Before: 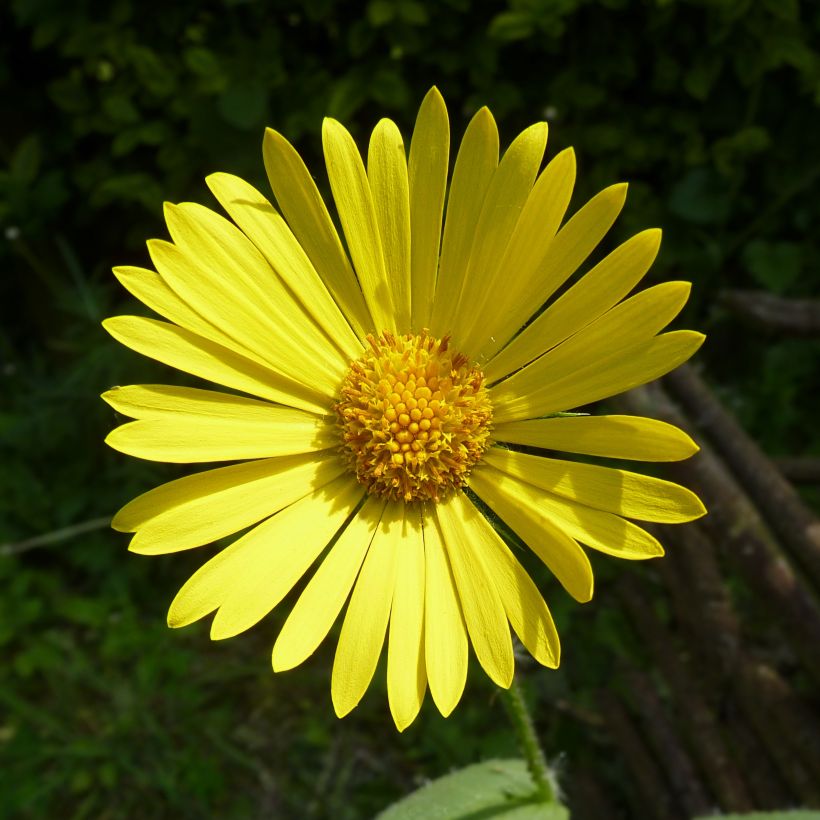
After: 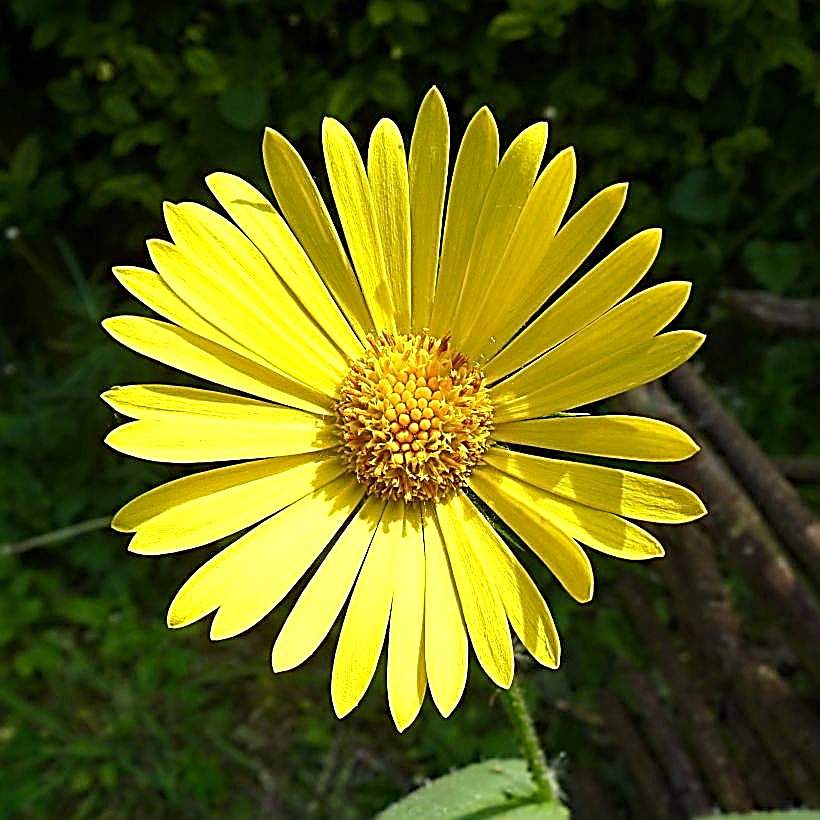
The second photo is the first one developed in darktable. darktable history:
exposure: exposure 0.6 EV, compensate highlight preservation false
haze removal: compatibility mode true, adaptive false
sharpen: amount 2
